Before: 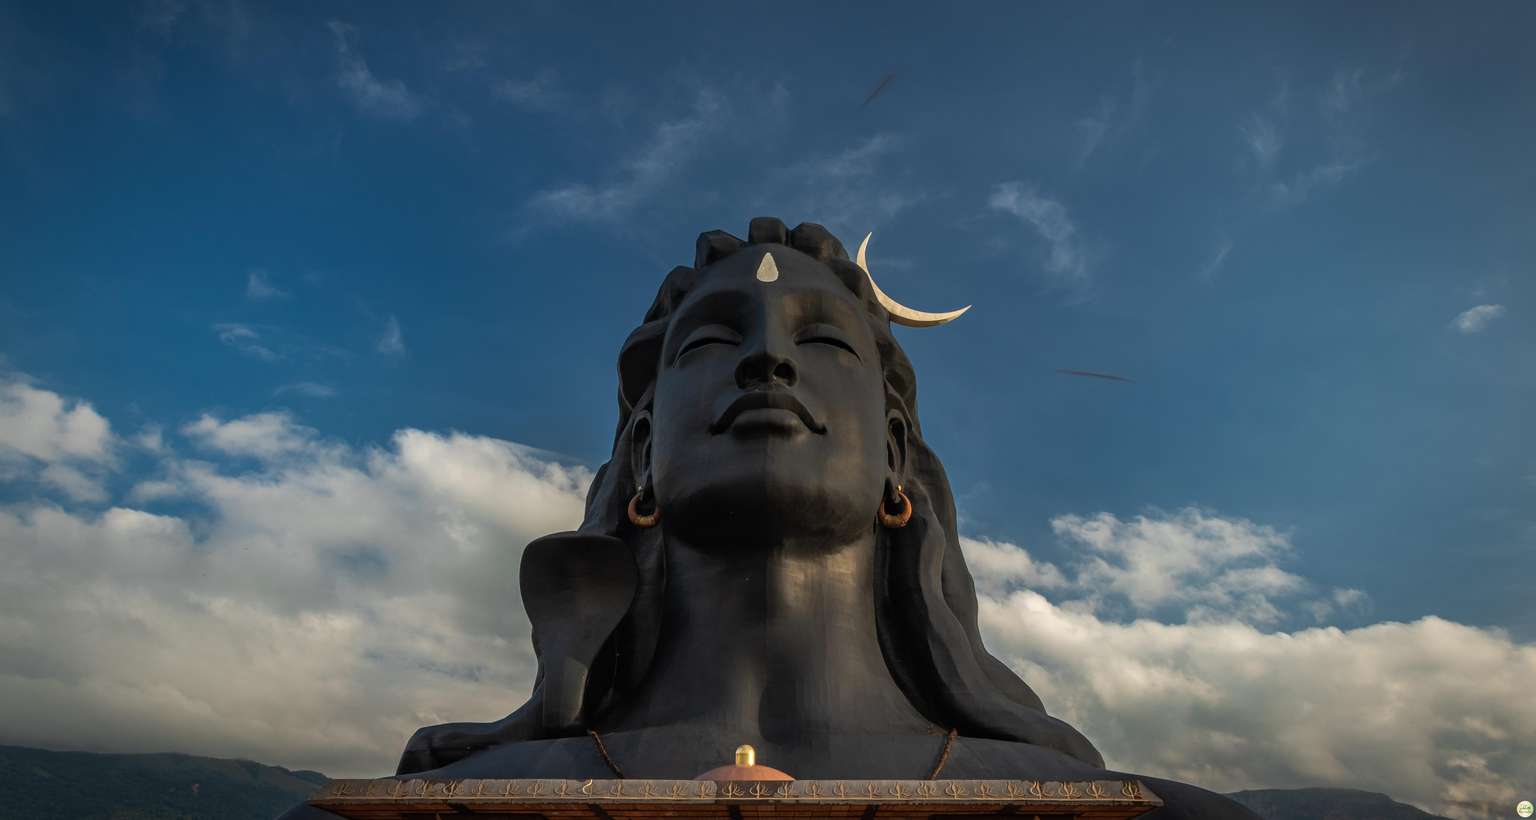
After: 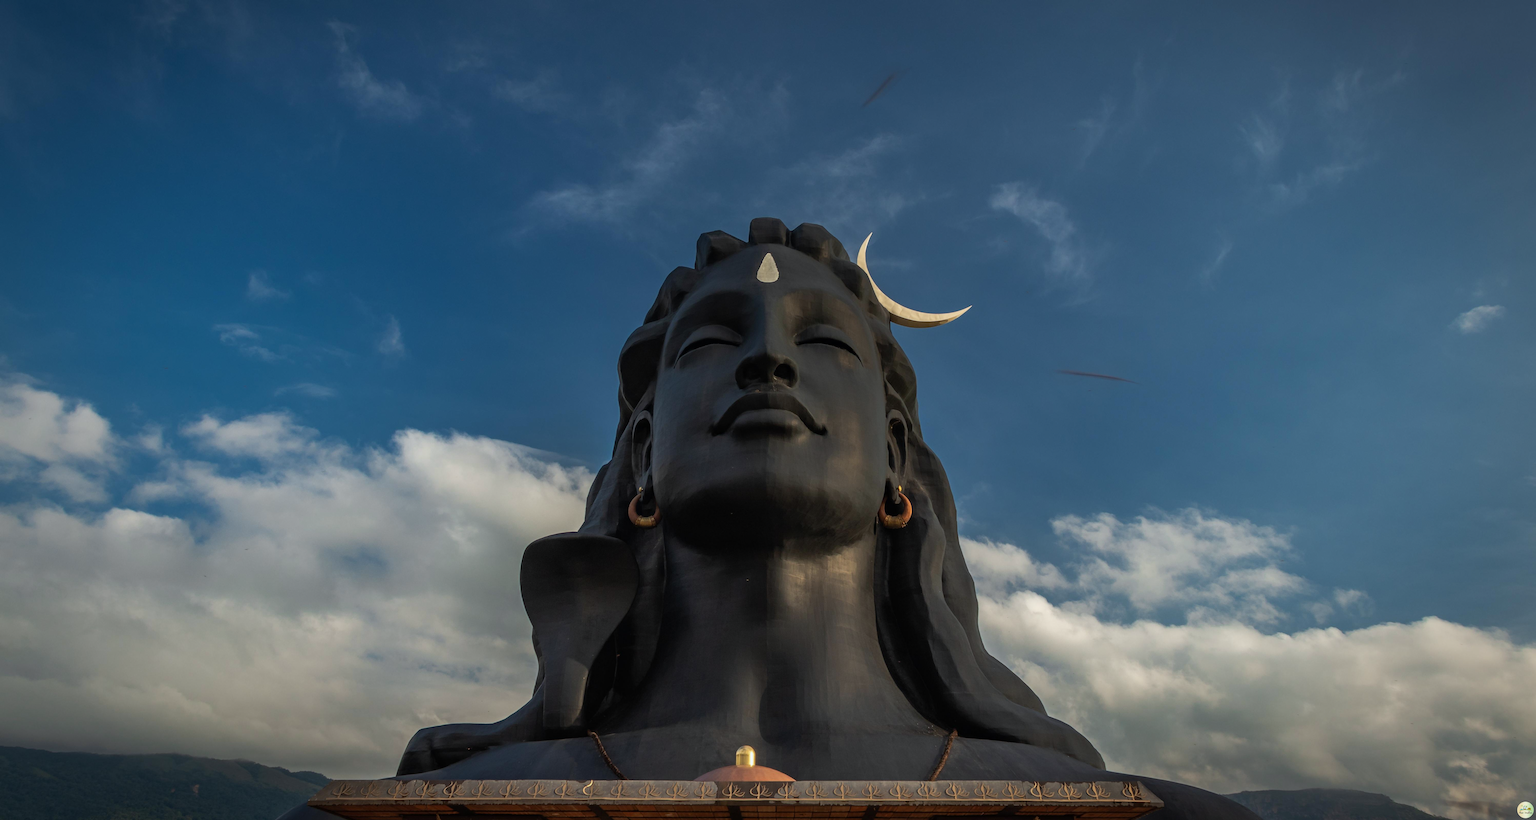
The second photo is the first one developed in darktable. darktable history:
white balance: red 0.982, blue 1.018
exposure: exposure -0.072 EV, compensate highlight preservation false
